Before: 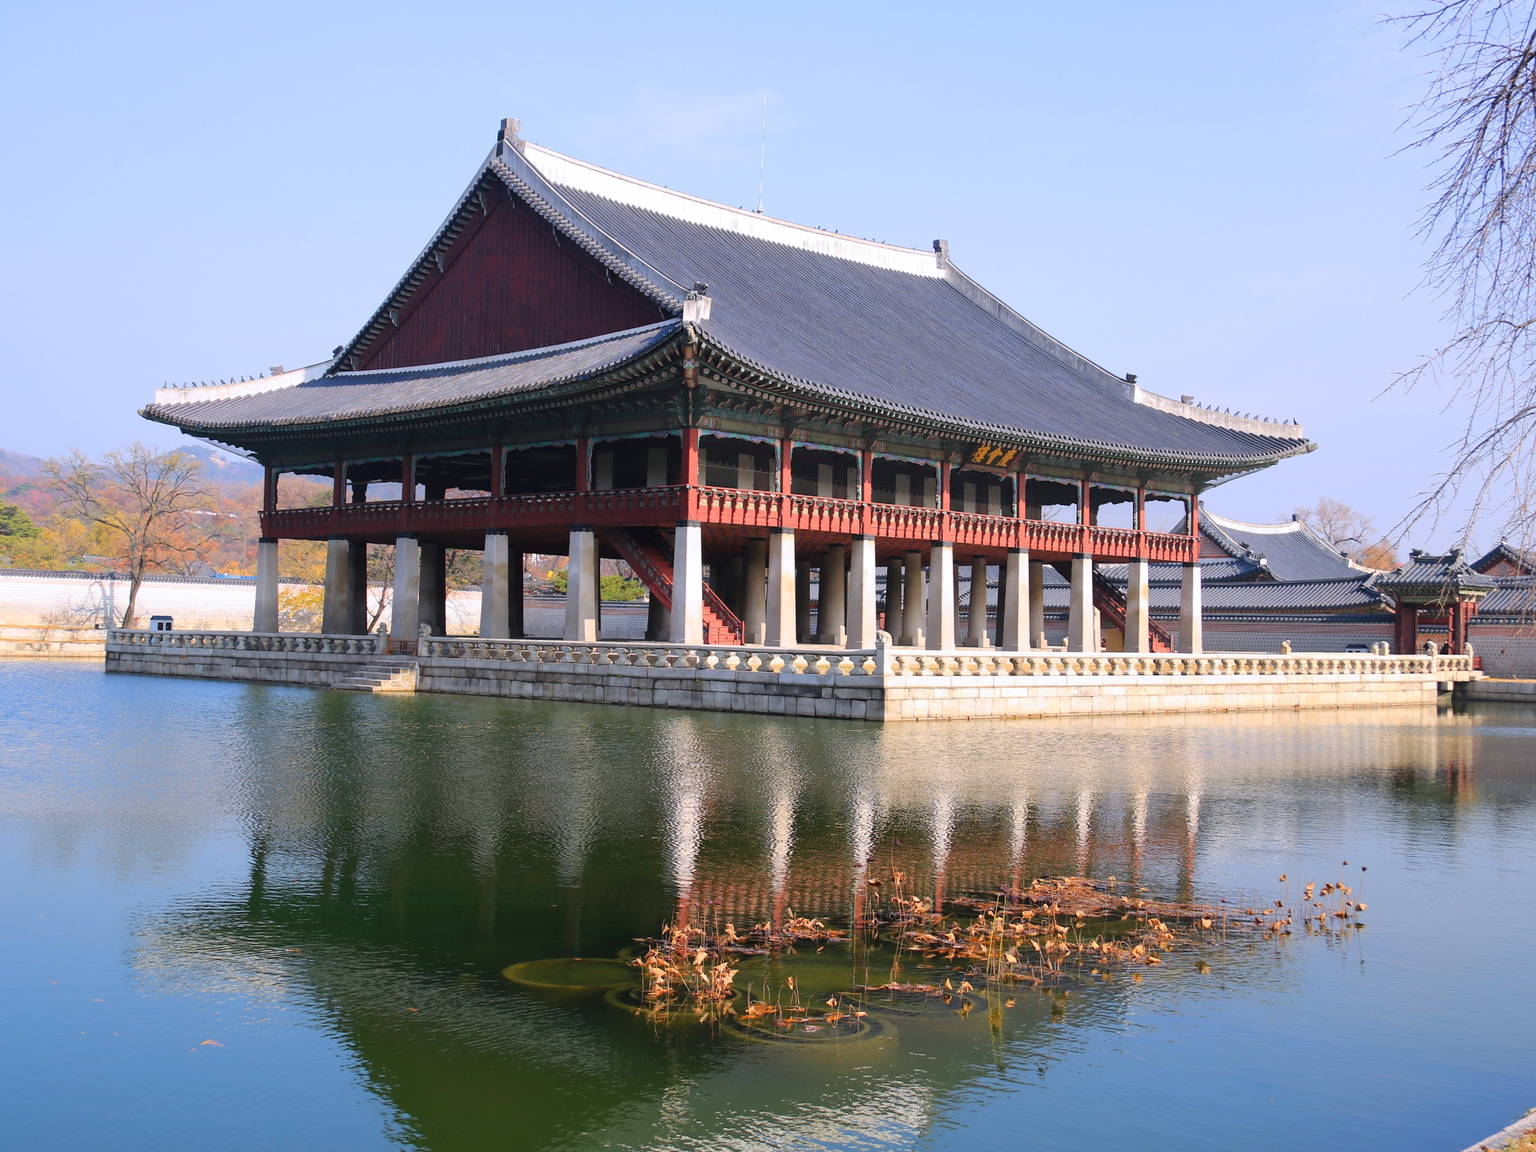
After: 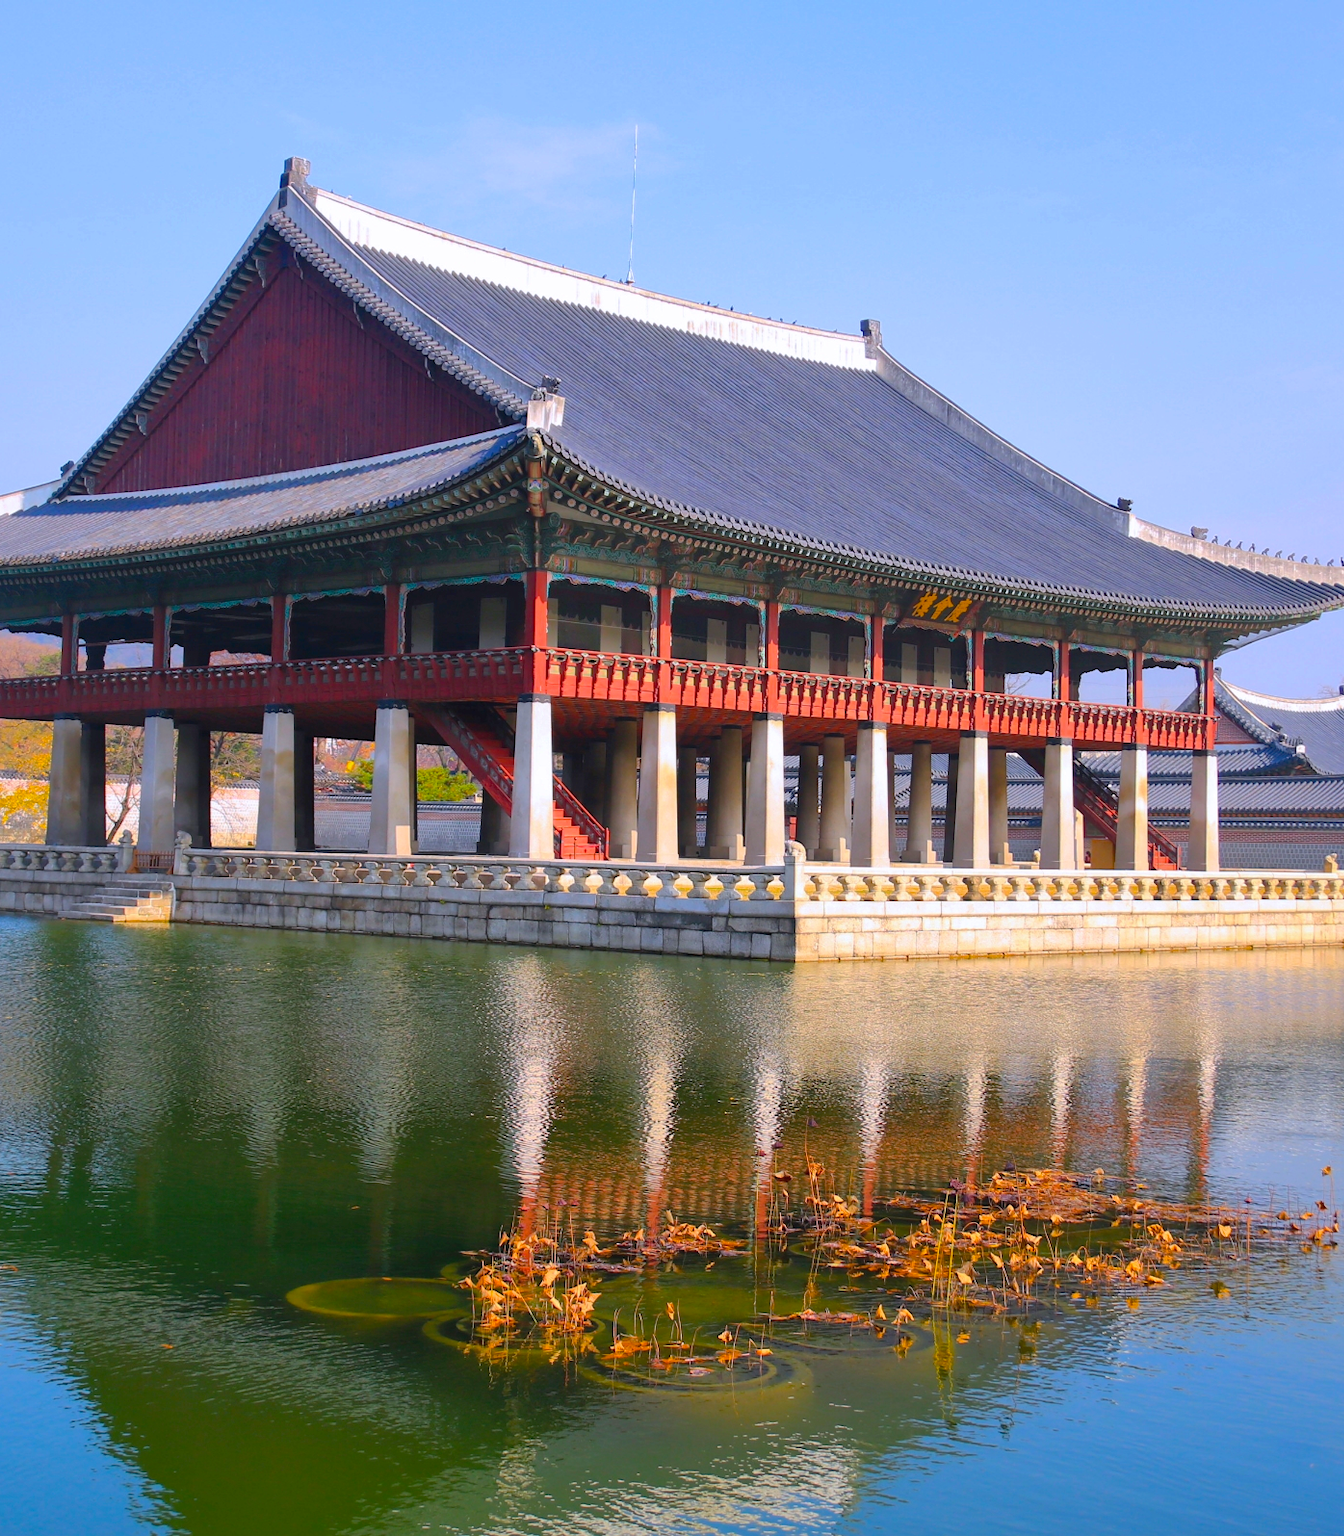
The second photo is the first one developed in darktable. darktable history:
color balance rgb: perceptual saturation grading › global saturation 40.908%, global vibrance 20%
crop and rotate: left 18.748%, right 15.556%
shadows and highlights: on, module defaults
